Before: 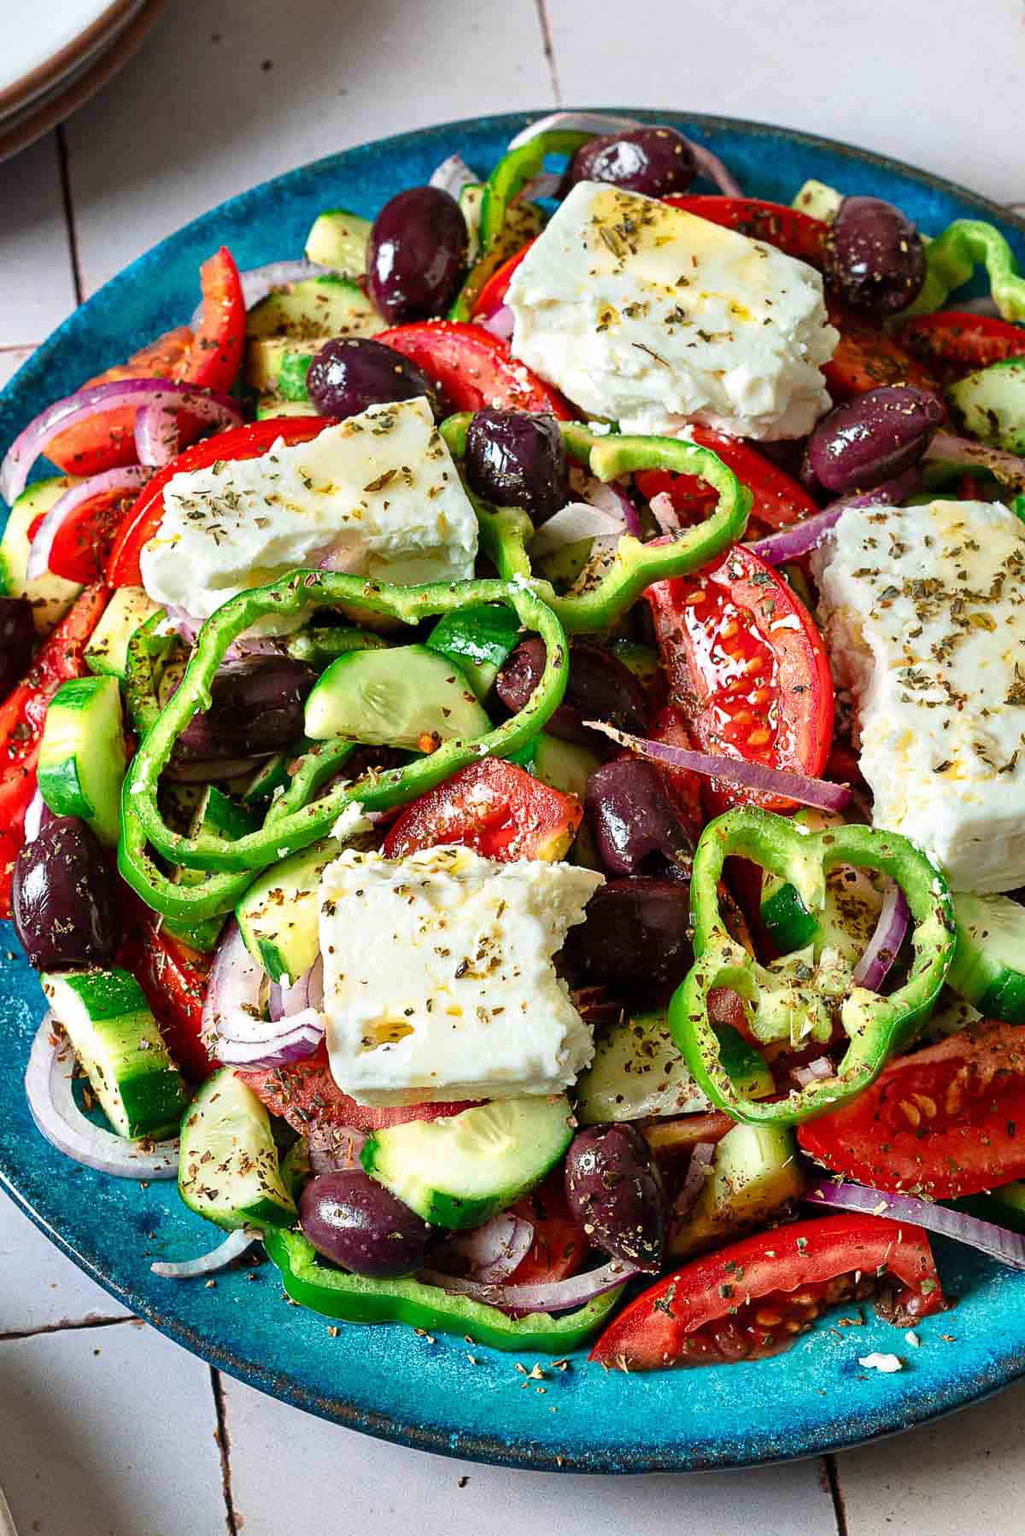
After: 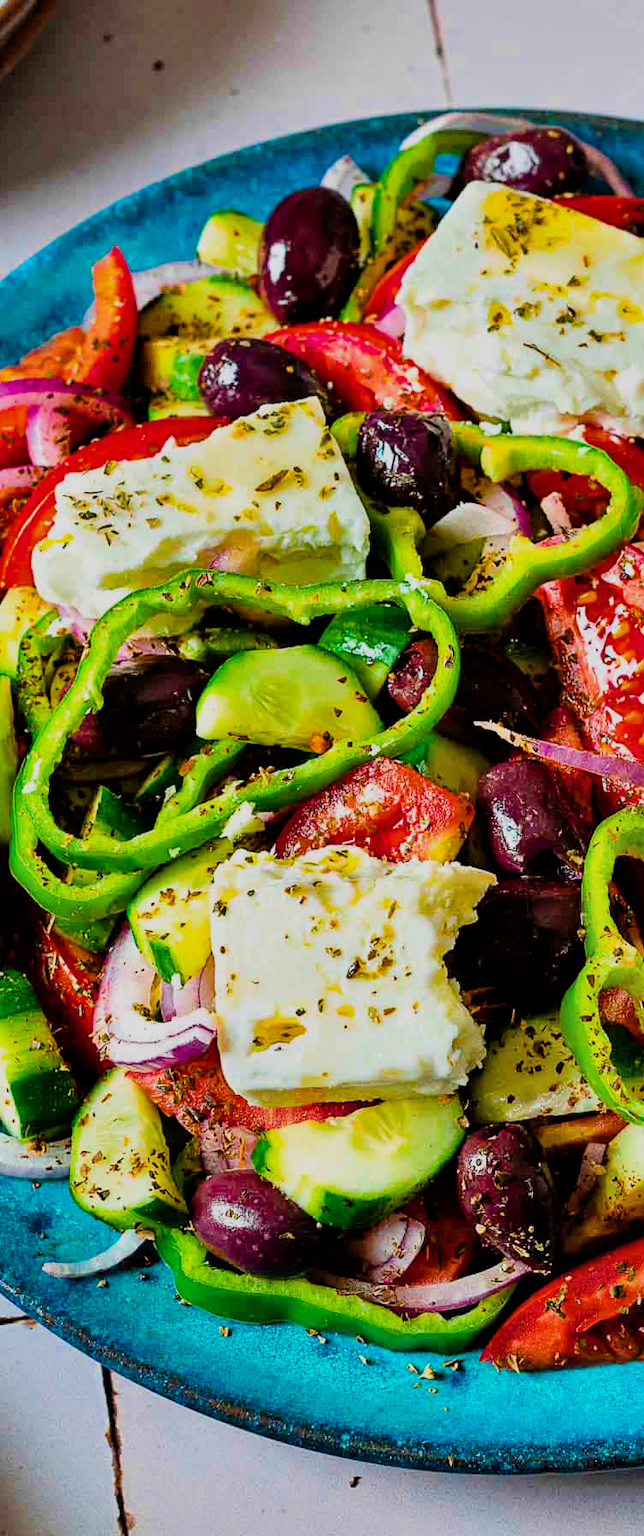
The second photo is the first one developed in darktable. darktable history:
color balance rgb: perceptual saturation grading › global saturation 48.804%, global vibrance 30.285%, contrast 9.605%
crop: left 10.659%, right 26.351%
filmic rgb: black relative exposure -7.65 EV, white relative exposure 4.56 EV, hardness 3.61
shadows and highlights: soften with gaussian
